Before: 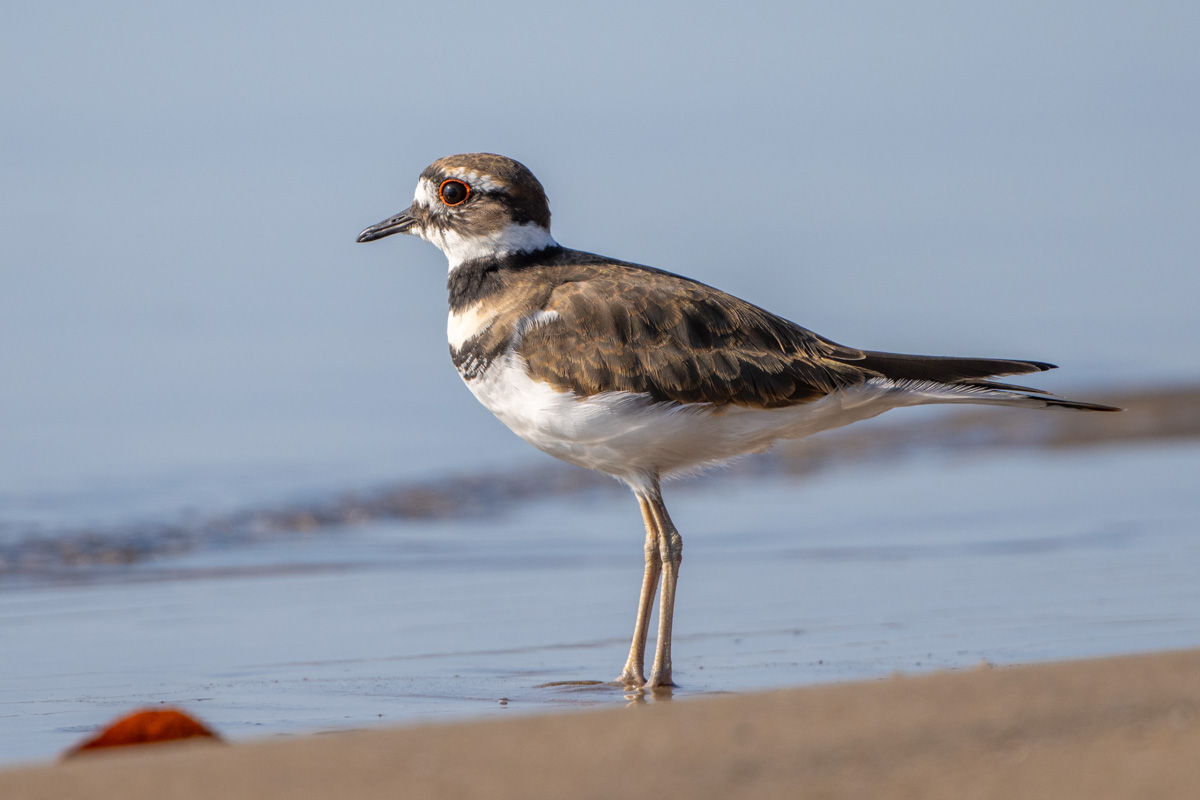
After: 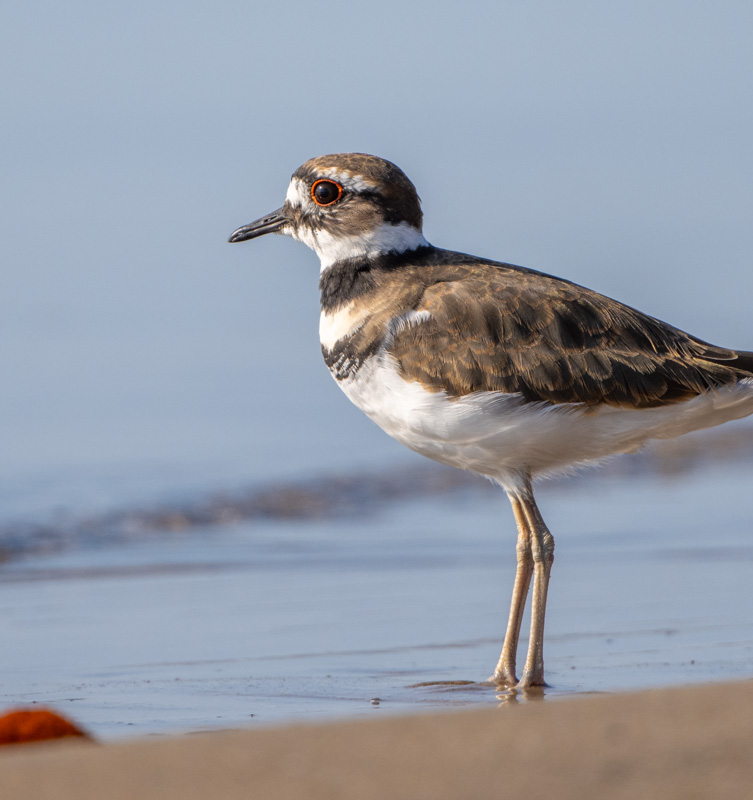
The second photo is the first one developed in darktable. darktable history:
crop: left 10.721%, right 26.507%
